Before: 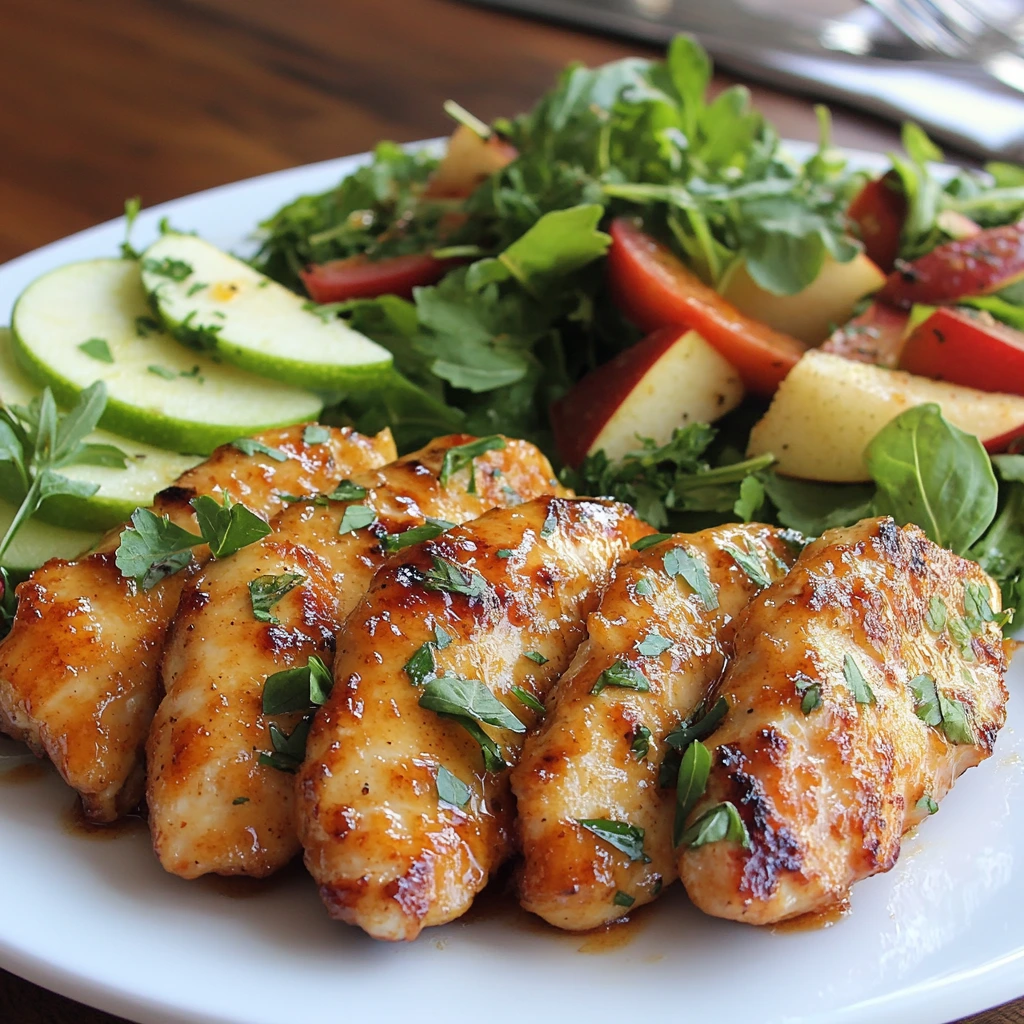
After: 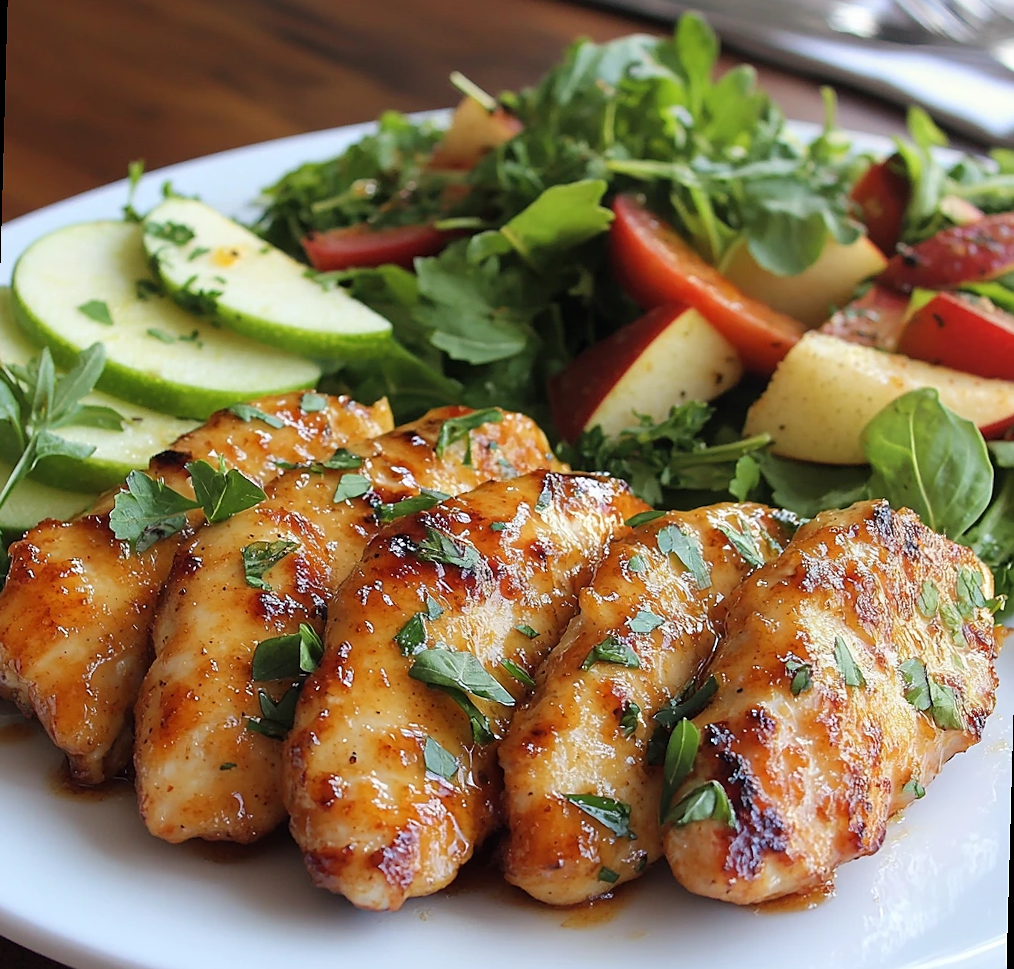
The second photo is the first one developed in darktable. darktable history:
rotate and perspective: rotation 1.57°, crop left 0.018, crop right 0.982, crop top 0.039, crop bottom 0.961
sharpen: radius 1
